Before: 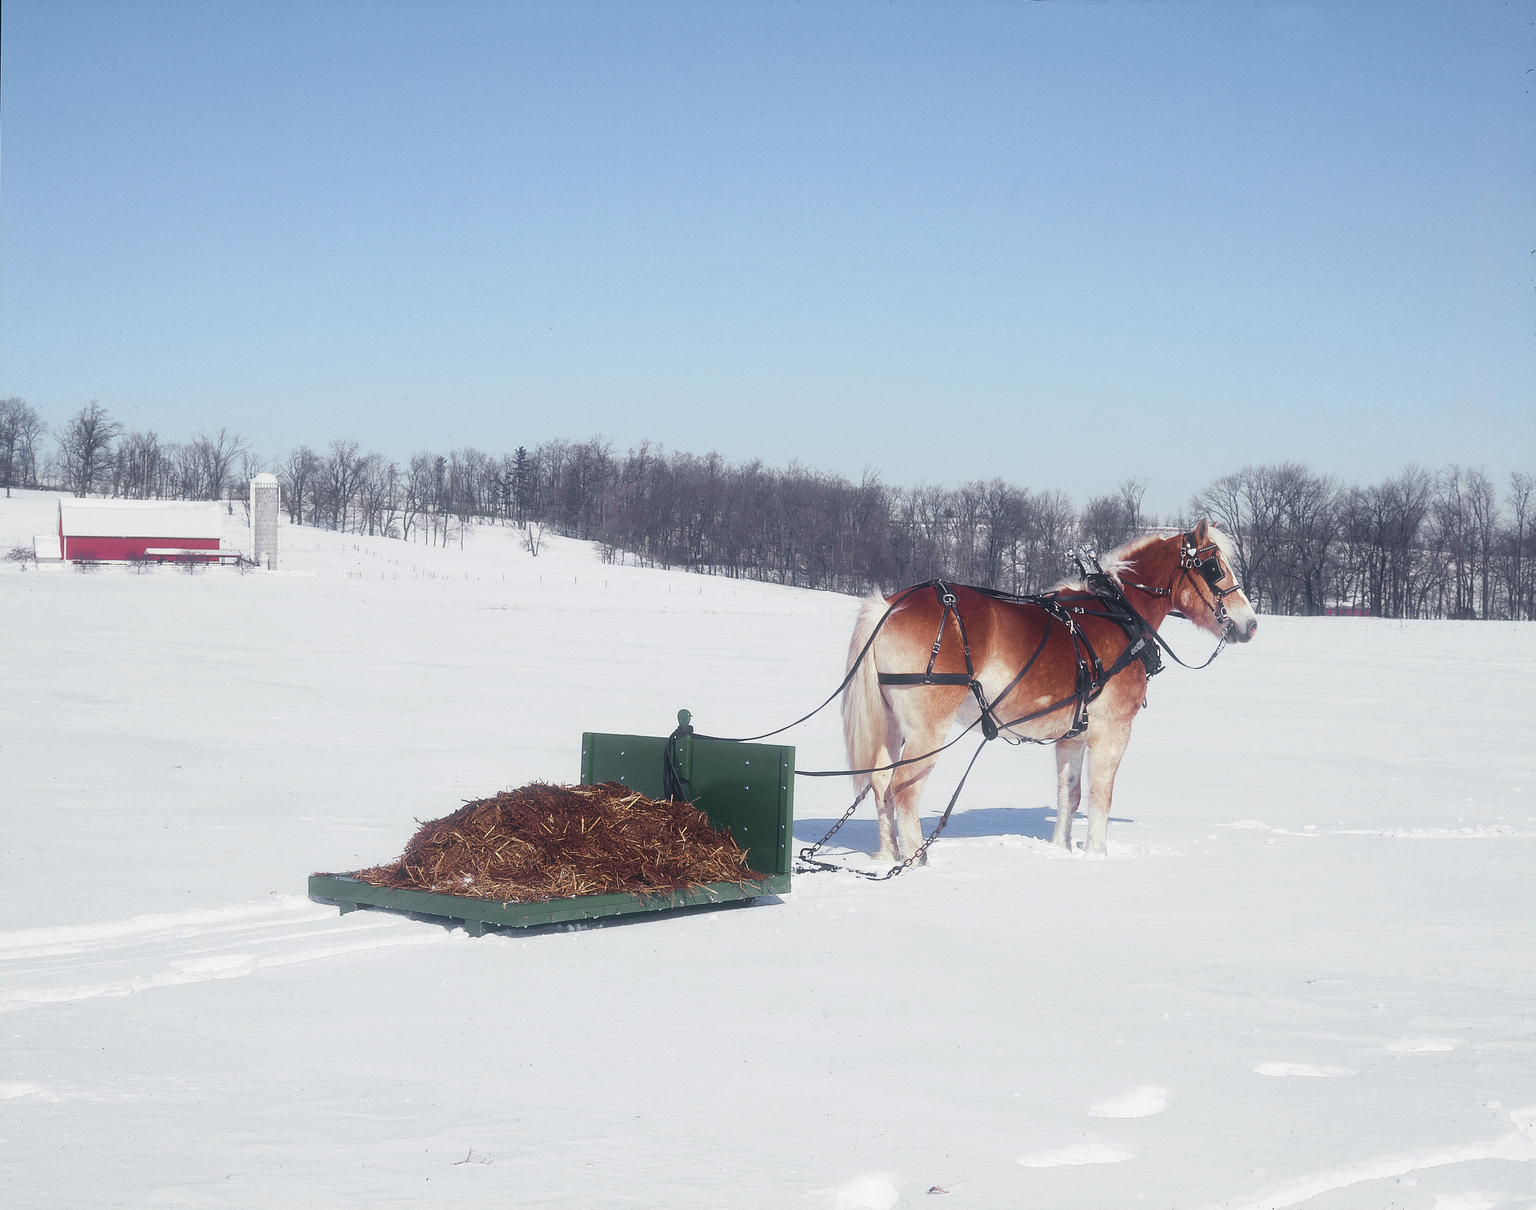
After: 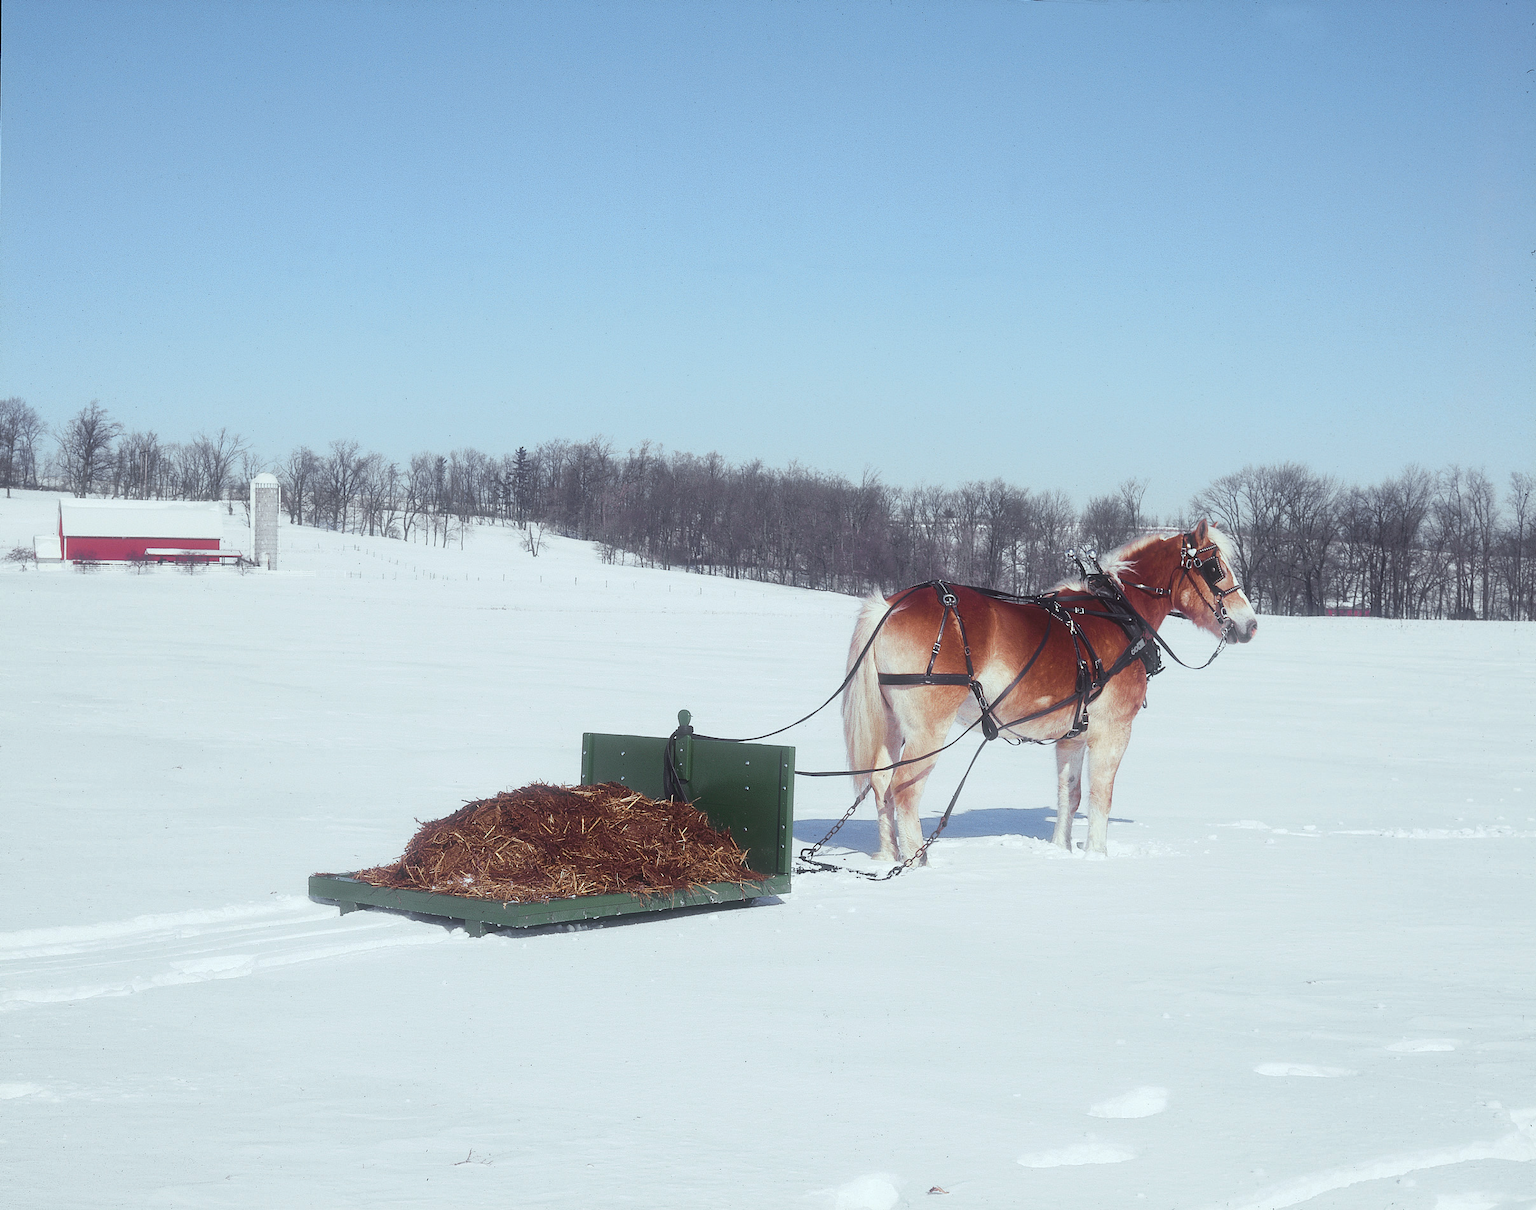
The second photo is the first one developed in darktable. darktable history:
color correction: highlights a* -5.03, highlights b* -3.13, shadows a* 4.03, shadows b* 4.22
